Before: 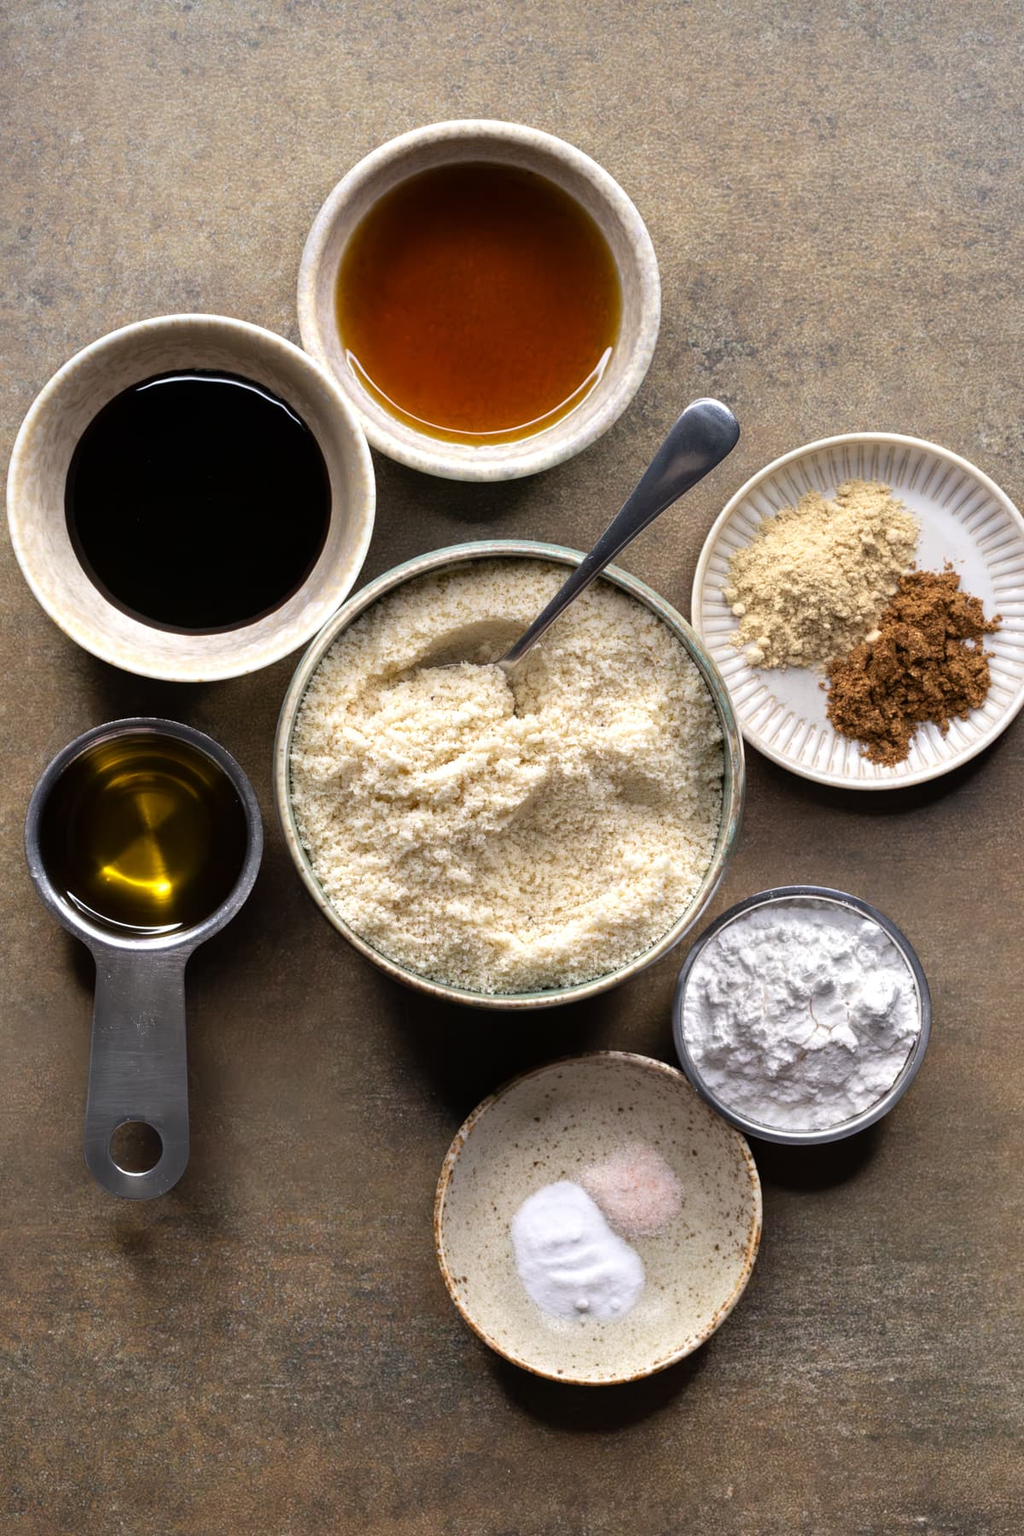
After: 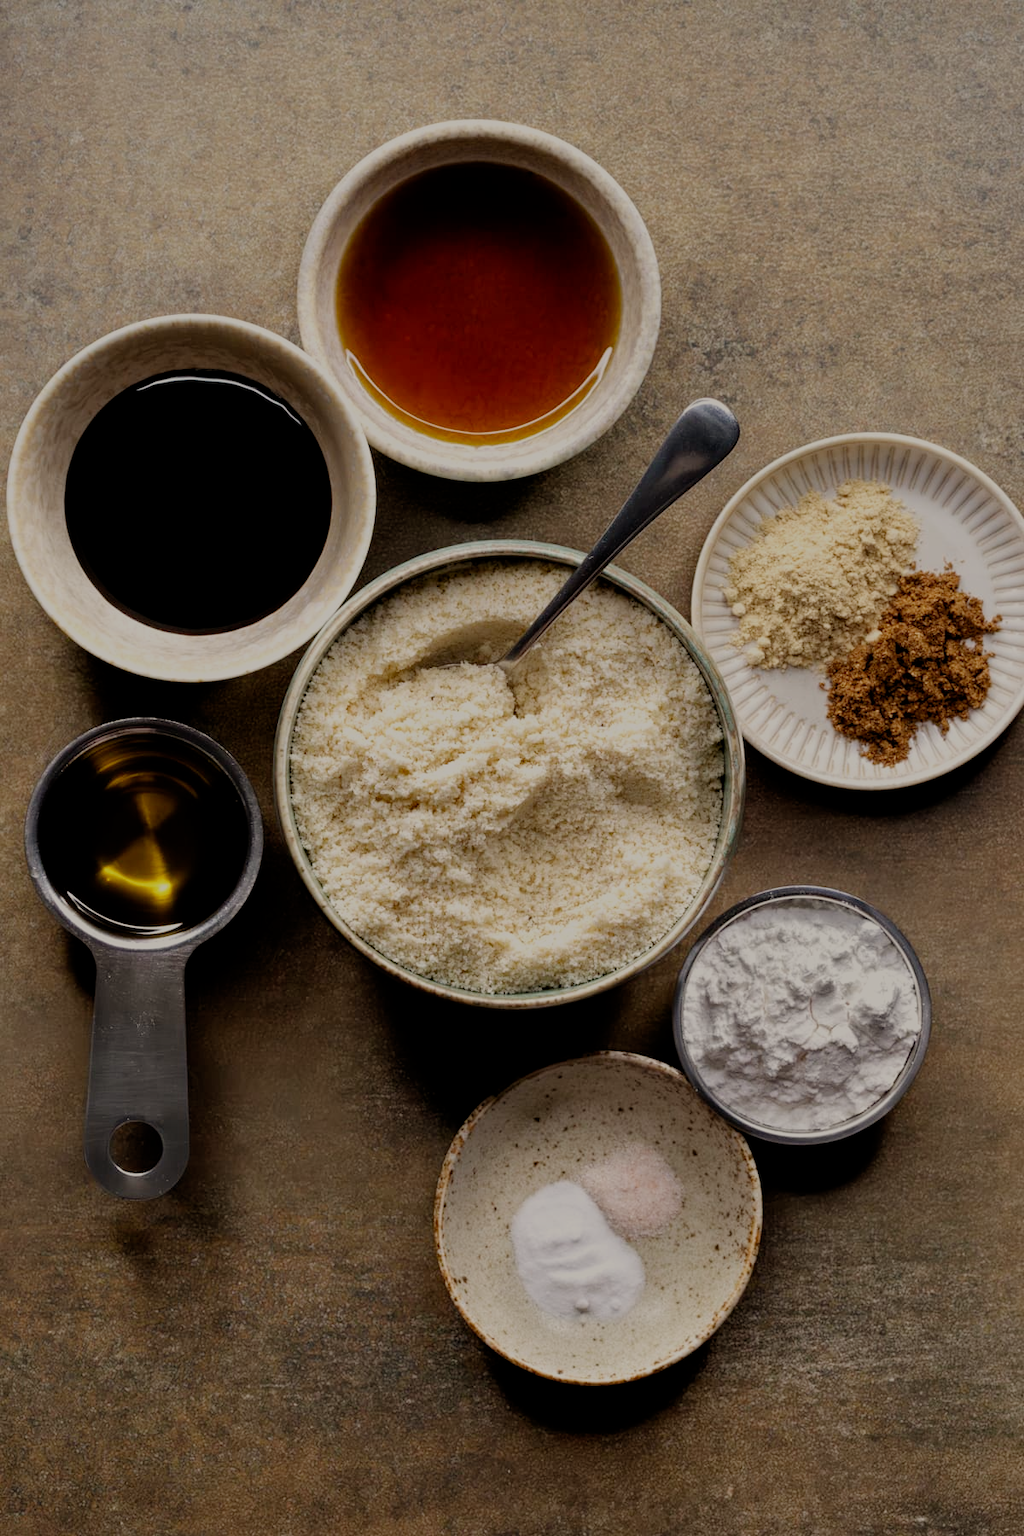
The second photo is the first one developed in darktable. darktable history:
white balance: red 1.045, blue 0.932
filmic rgb: middle gray luminance 30%, black relative exposure -9 EV, white relative exposure 7 EV, threshold 6 EV, target black luminance 0%, hardness 2.94, latitude 2.04%, contrast 0.963, highlights saturation mix 5%, shadows ↔ highlights balance 12.16%, add noise in highlights 0, preserve chrominance no, color science v3 (2019), use custom middle-gray values true, iterations of high-quality reconstruction 0, contrast in highlights soft, enable highlight reconstruction true
